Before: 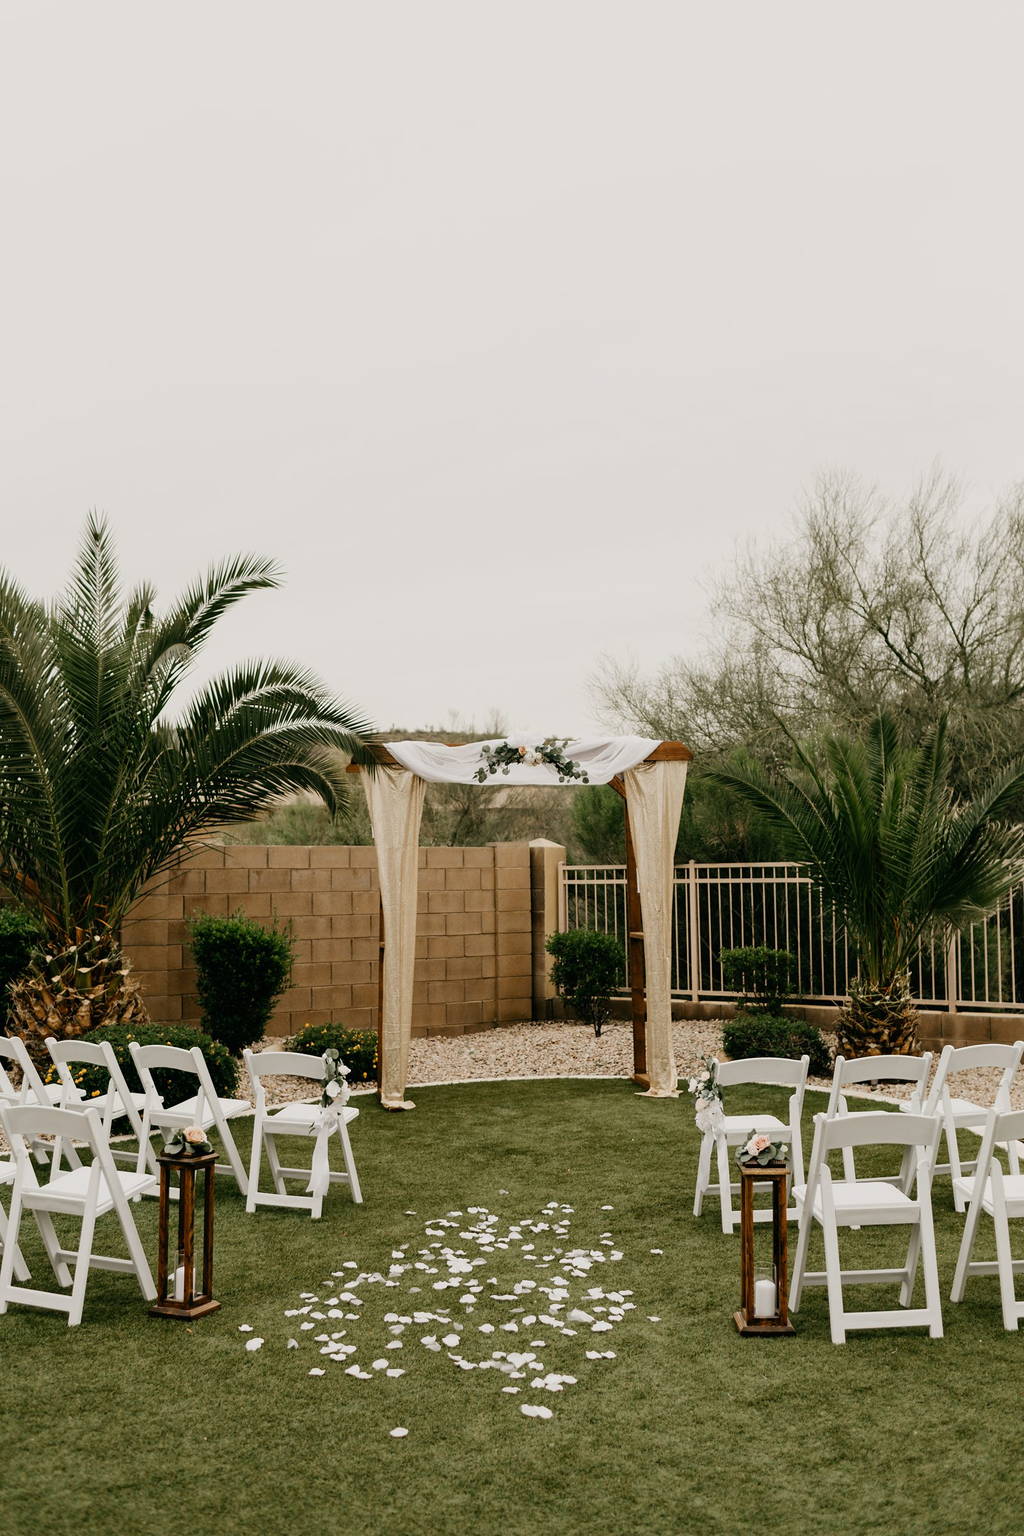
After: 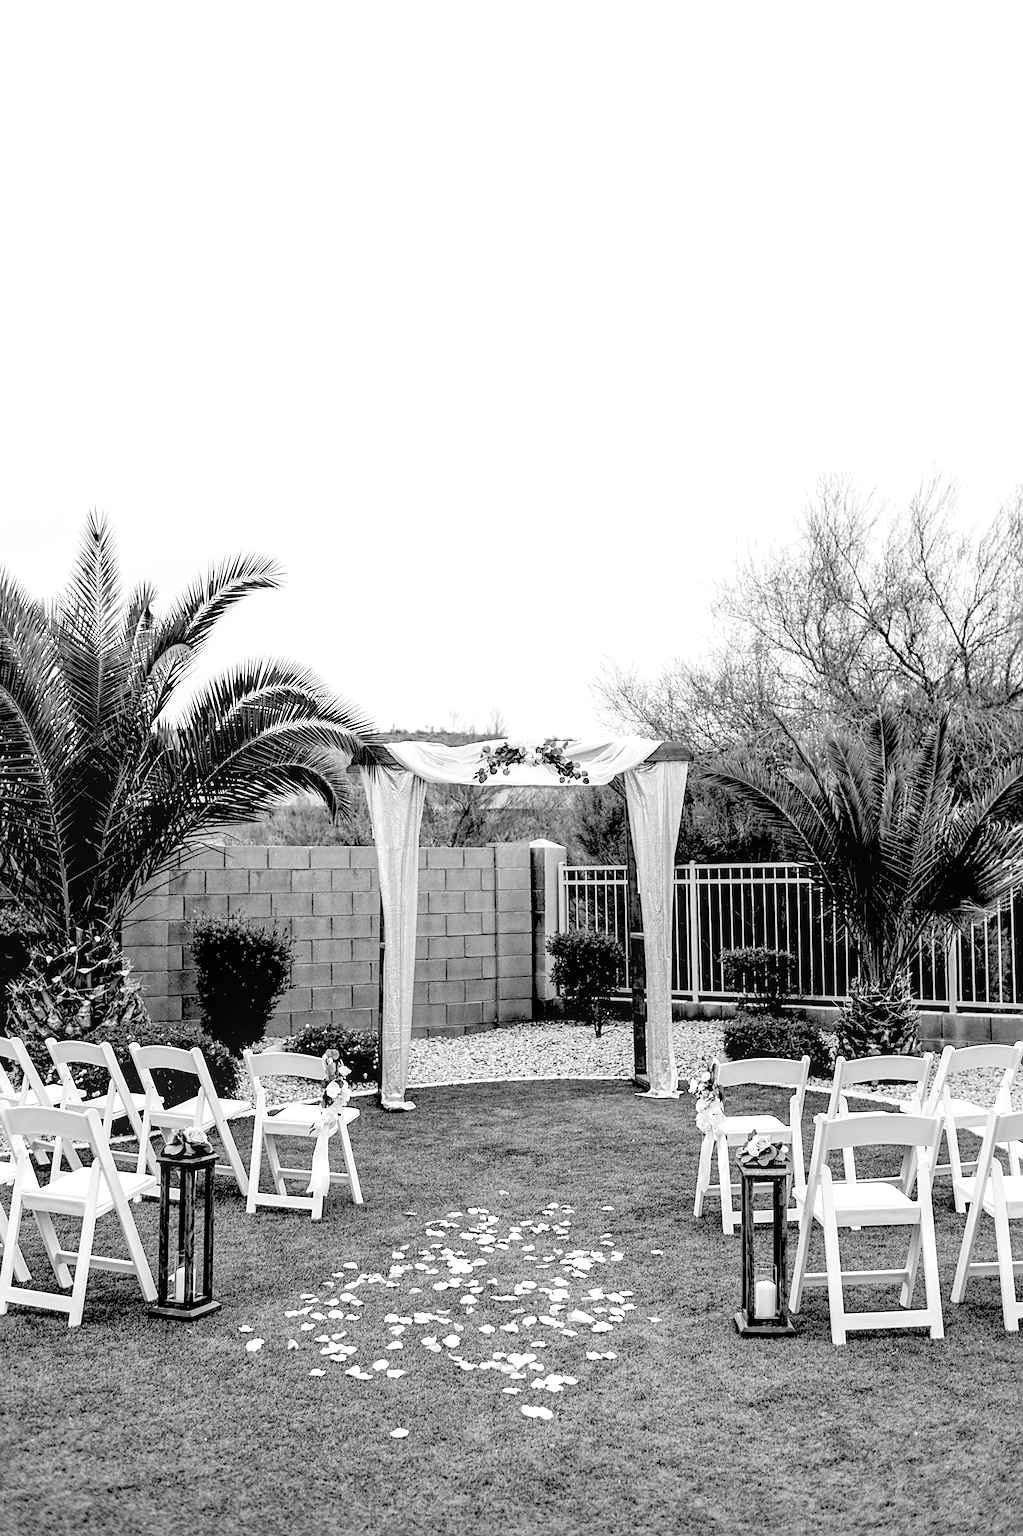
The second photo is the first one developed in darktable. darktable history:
sharpen: on, module defaults
rgb levels: levels [[0.027, 0.429, 0.996], [0, 0.5, 1], [0, 0.5, 1]]
monochrome: on, module defaults
exposure: exposure 0.636 EV, compensate highlight preservation false
local contrast: detail 130%
haze removal: strength 0.25, distance 0.25, compatibility mode true, adaptive false
